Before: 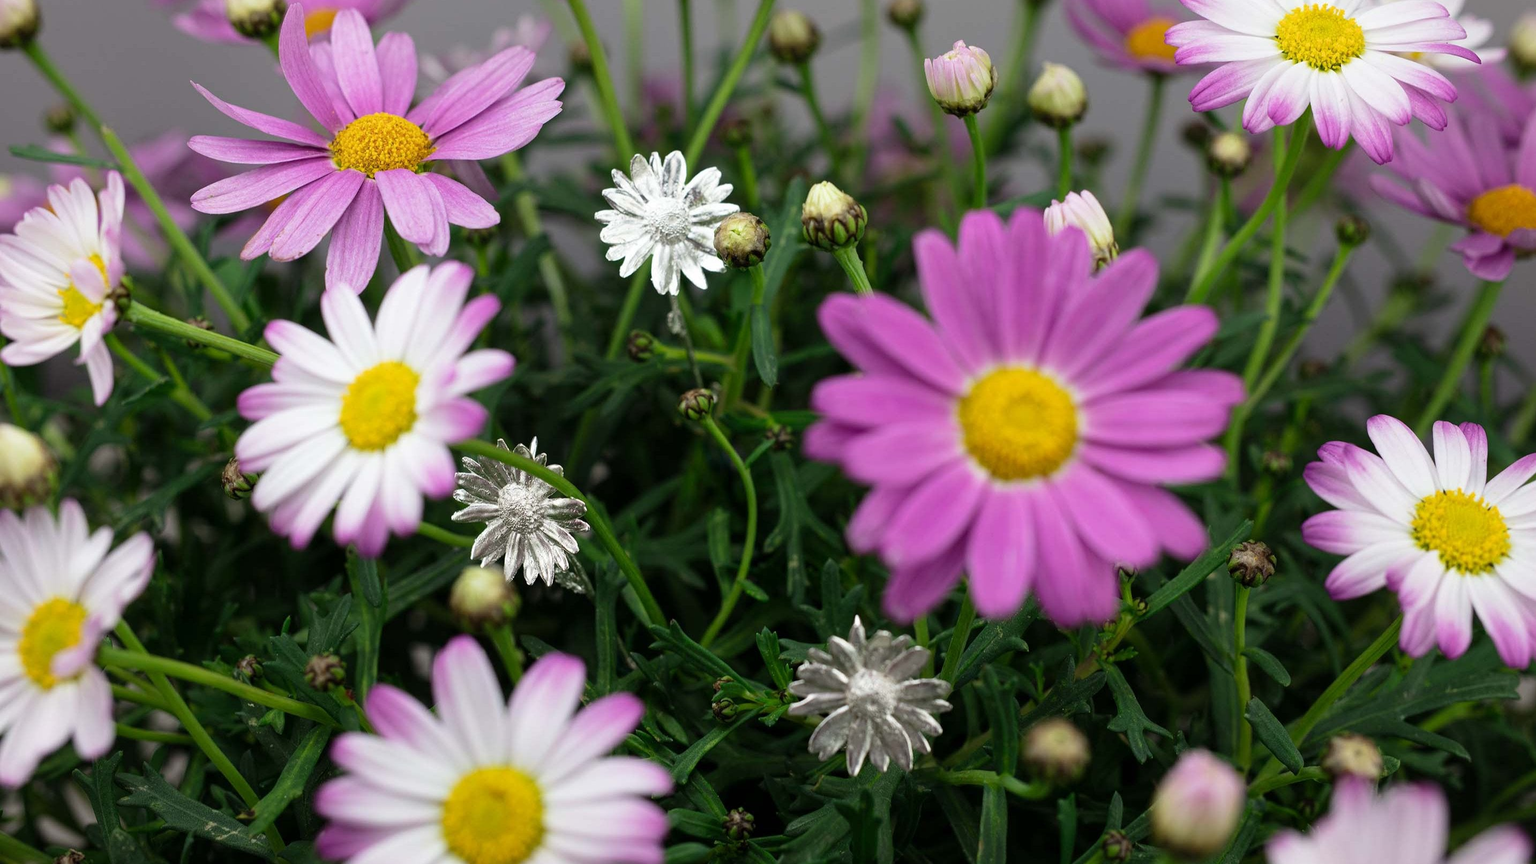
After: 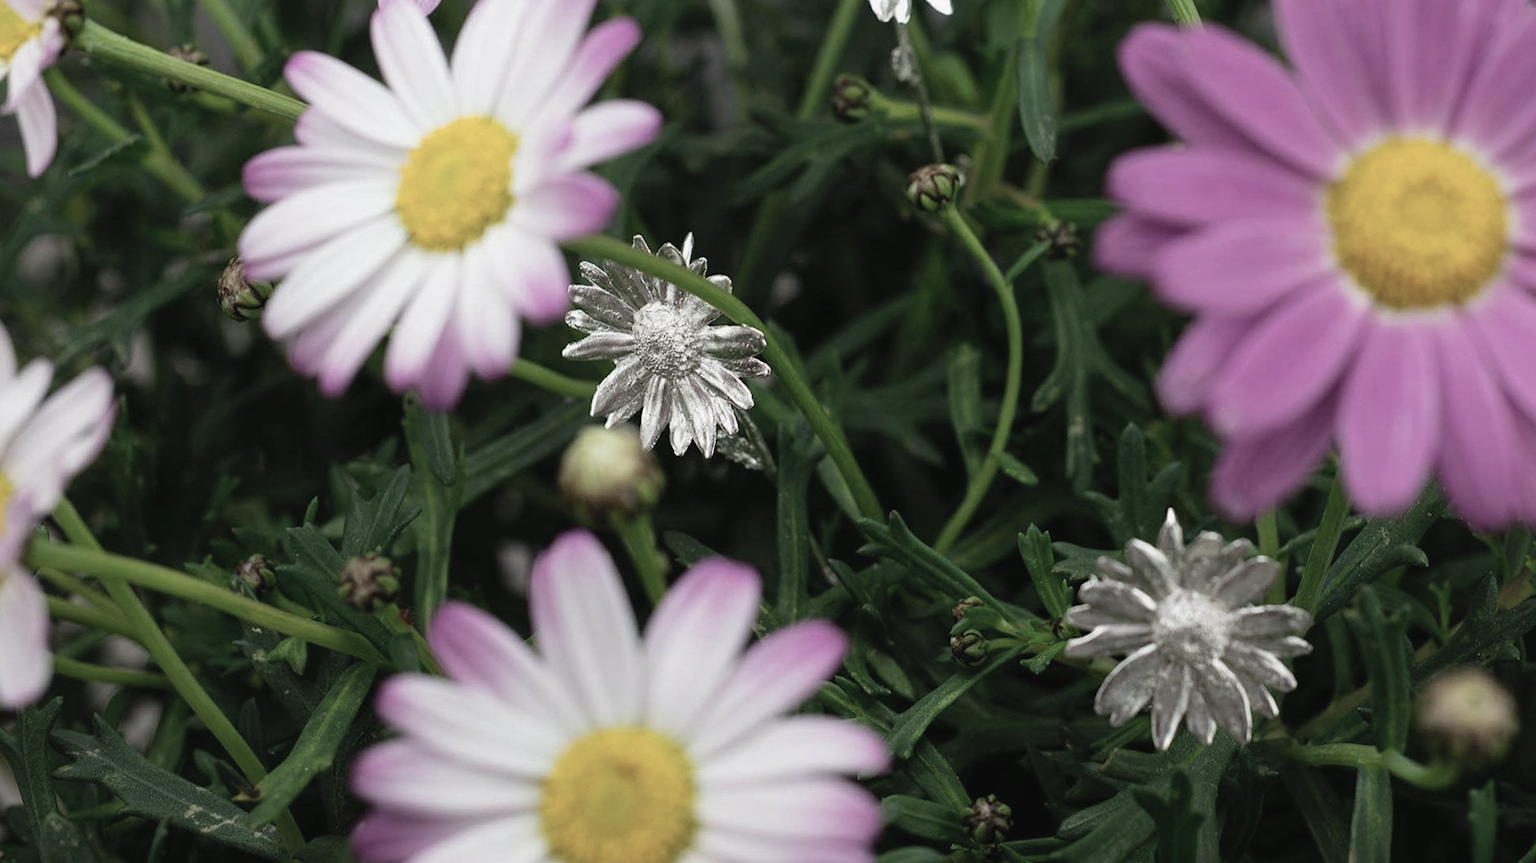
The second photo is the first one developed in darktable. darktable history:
crop and rotate: angle -0.82°, left 3.85%, top 31.828%, right 27.992%
contrast brightness saturation: contrast -0.05, saturation -0.41
